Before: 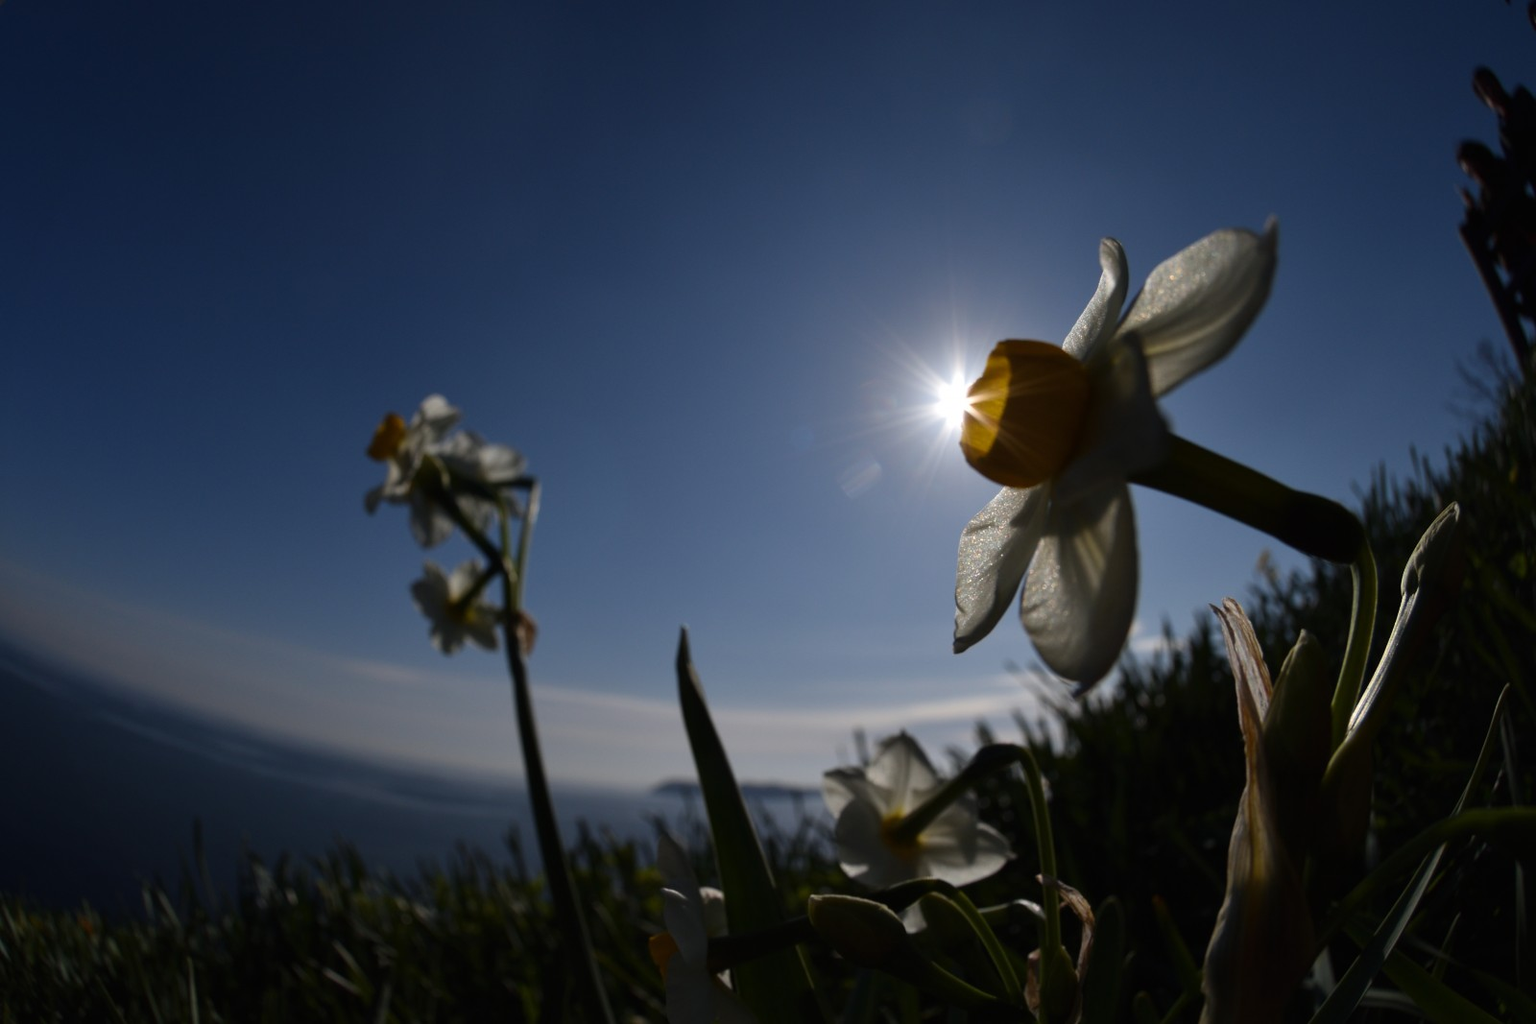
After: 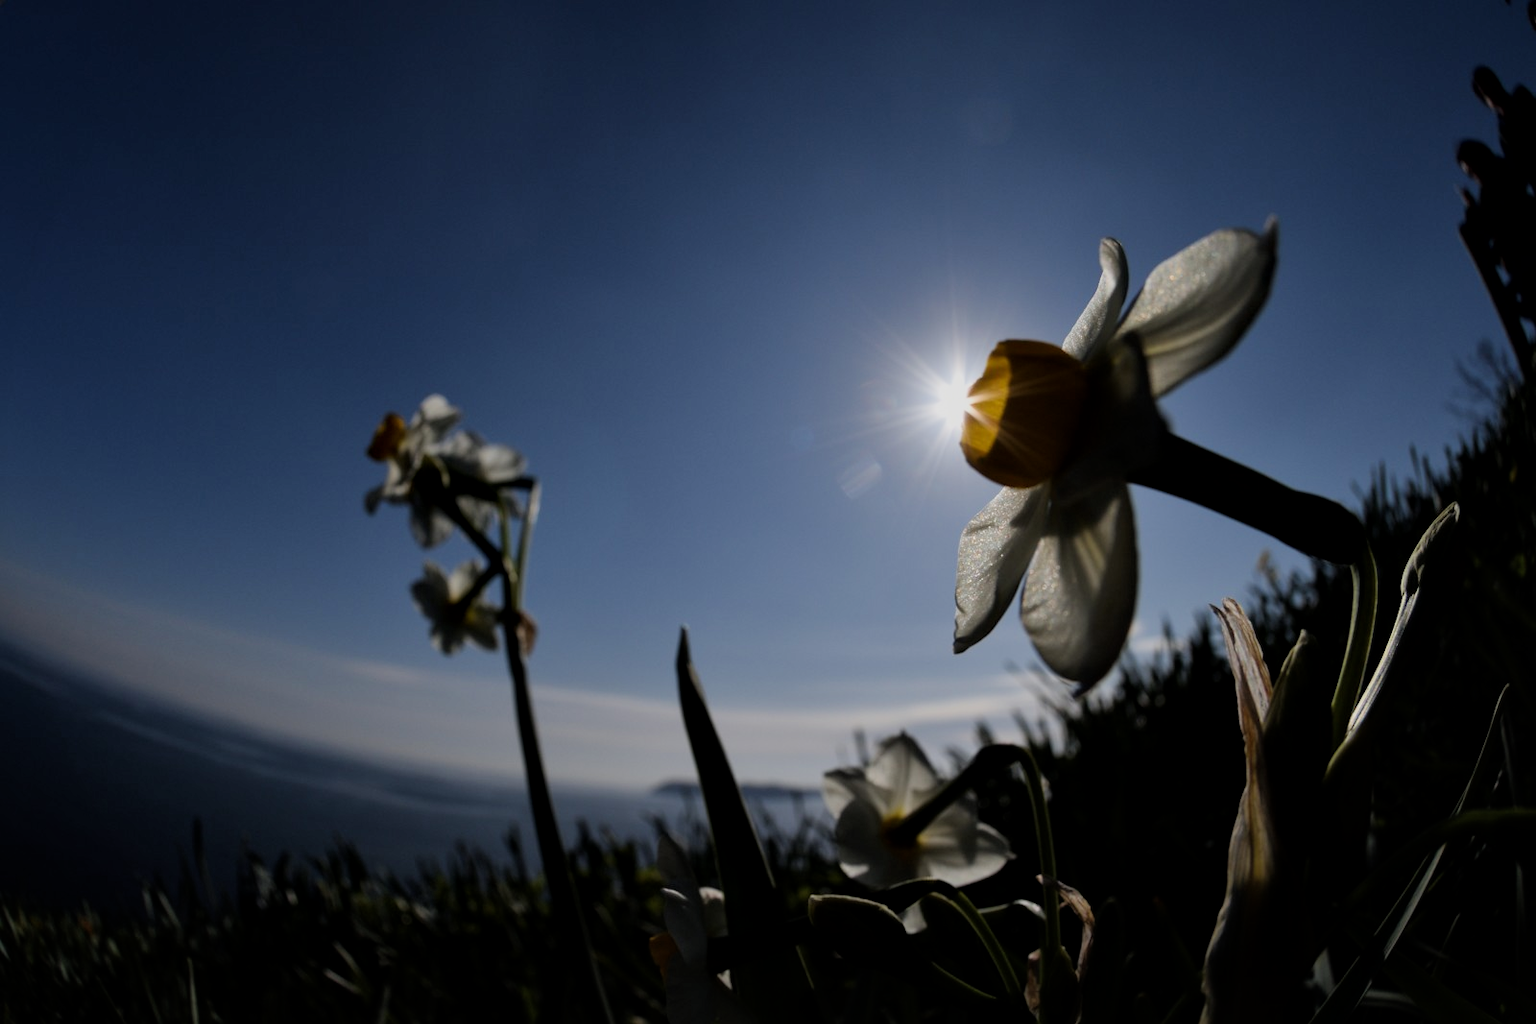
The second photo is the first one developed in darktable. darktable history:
filmic rgb: black relative exposure -7.65 EV, white relative exposure 4.56 EV, hardness 3.61
exposure: exposure 0.207 EV, compensate highlight preservation false
local contrast: mode bilateral grid, contrast 20, coarseness 50, detail 120%, midtone range 0.2
